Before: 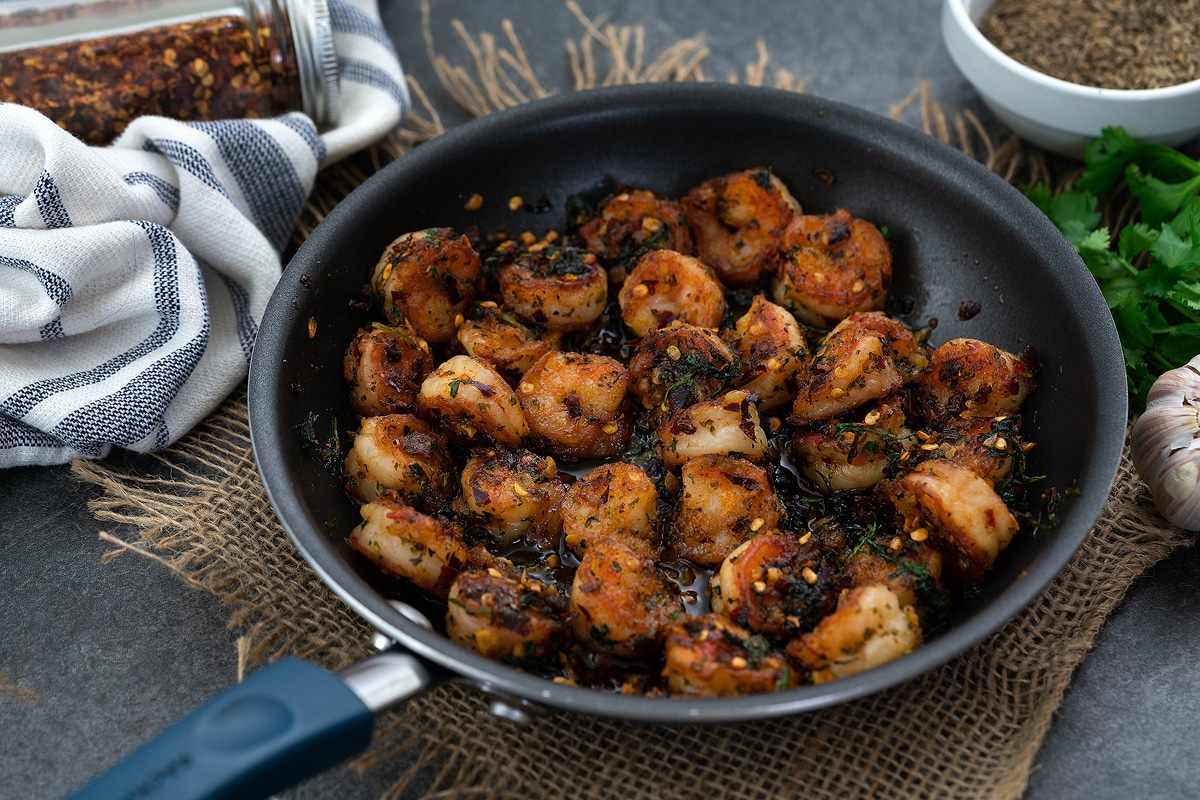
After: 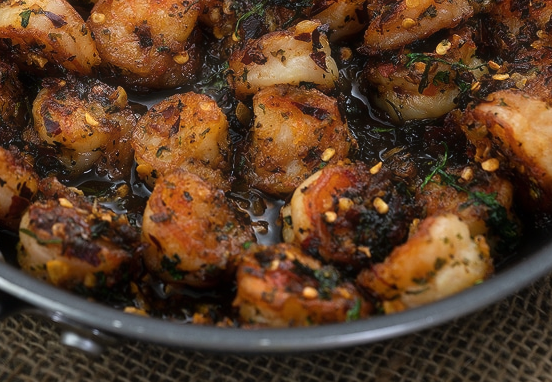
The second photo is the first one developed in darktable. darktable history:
crop: left 35.817%, top 46.298%, right 18.106%, bottom 5.911%
haze removal: strength -0.062, compatibility mode true, adaptive false
